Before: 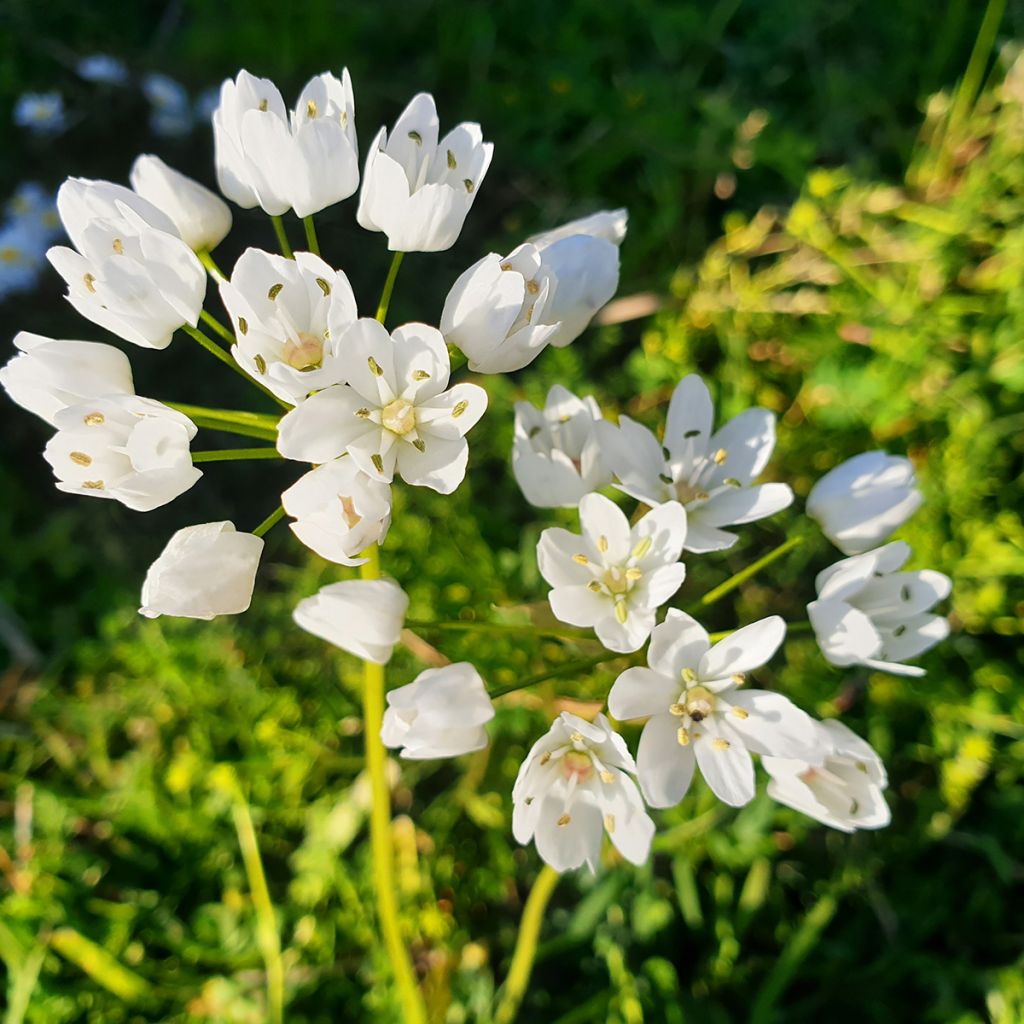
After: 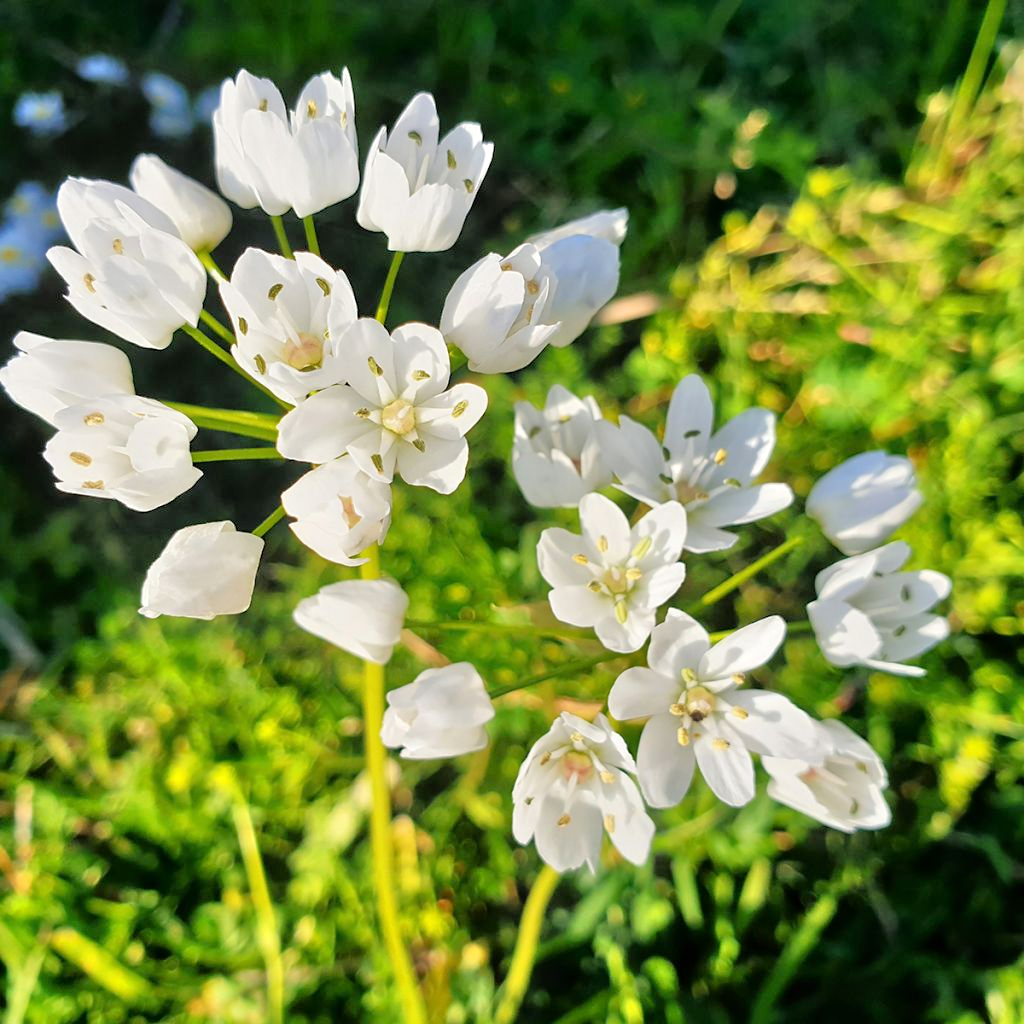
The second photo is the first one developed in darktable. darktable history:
sharpen: radius 5.325, amount 0.312, threshold 26.433
tone equalizer: -7 EV 0.15 EV, -6 EV 0.6 EV, -5 EV 1.15 EV, -4 EV 1.33 EV, -3 EV 1.15 EV, -2 EV 0.6 EV, -1 EV 0.15 EV, mask exposure compensation -0.5 EV
